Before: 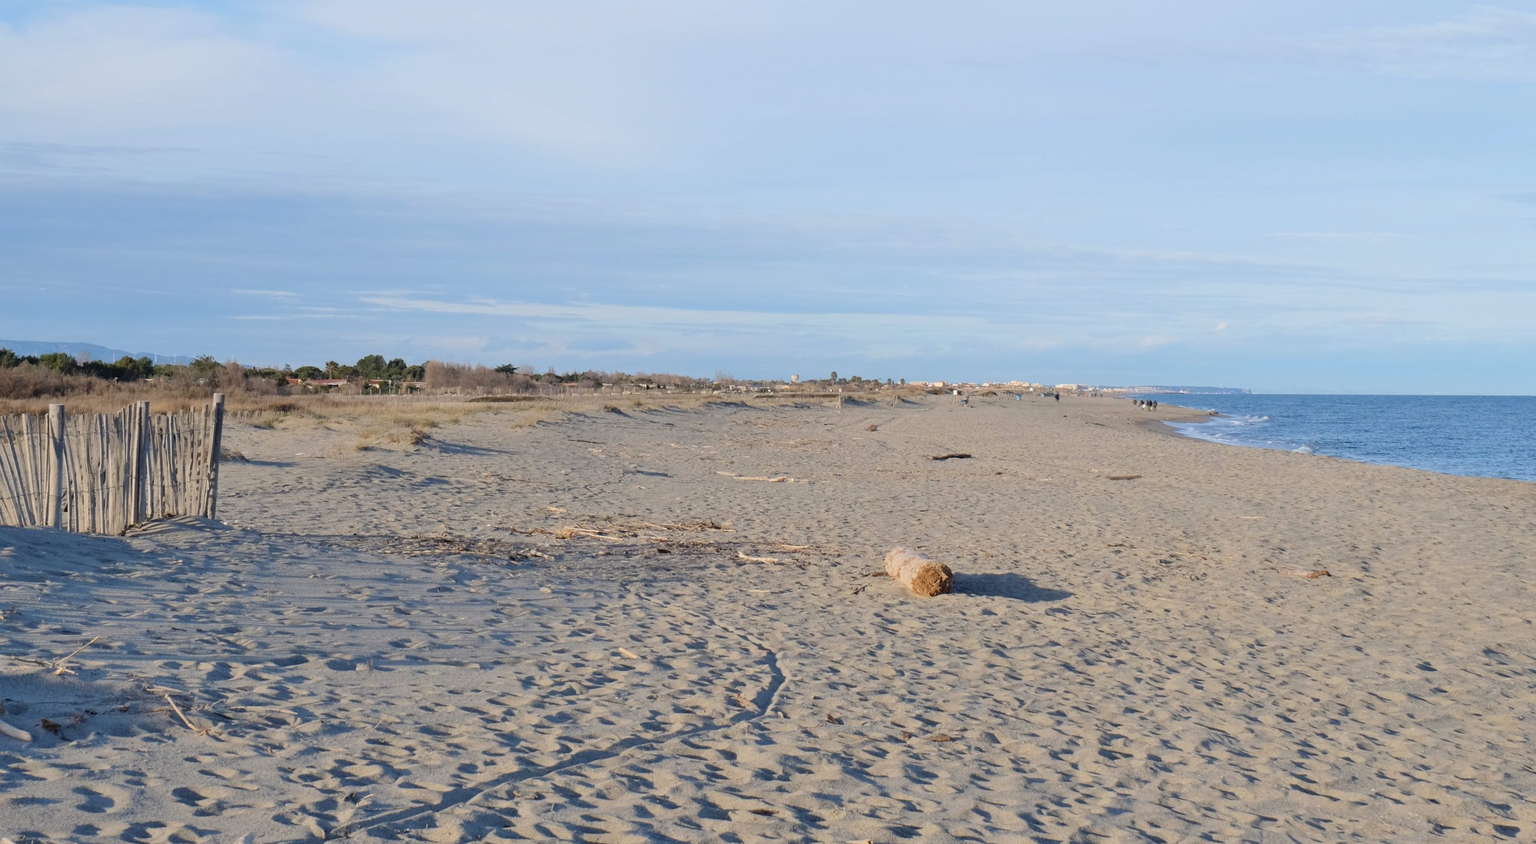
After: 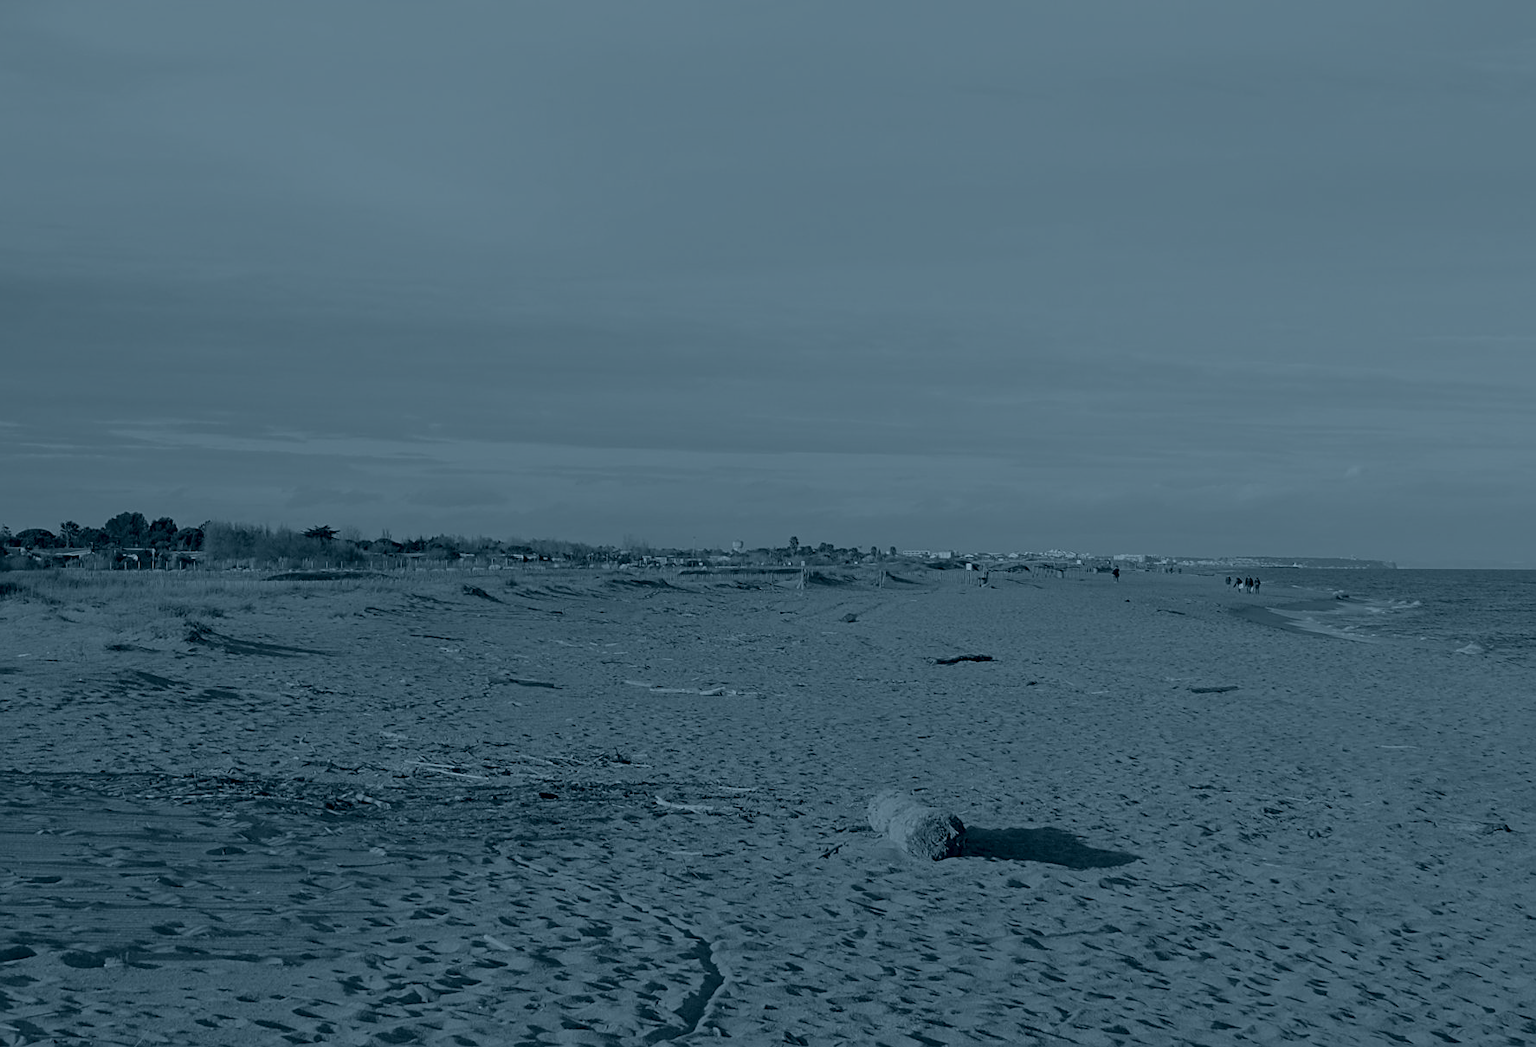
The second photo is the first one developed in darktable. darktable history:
tone equalizer: -8 EV -0.417 EV, -7 EV -0.389 EV, -6 EV -0.333 EV, -5 EV -0.222 EV, -3 EV 0.222 EV, -2 EV 0.333 EV, -1 EV 0.389 EV, +0 EV 0.417 EV, edges refinement/feathering 500, mask exposure compensation -1.57 EV, preserve details no
crop: left 18.479%, right 12.2%, bottom 13.971%
sharpen: on, module defaults
colorize: hue 194.4°, saturation 29%, source mix 61.75%, lightness 3.98%, version 1
